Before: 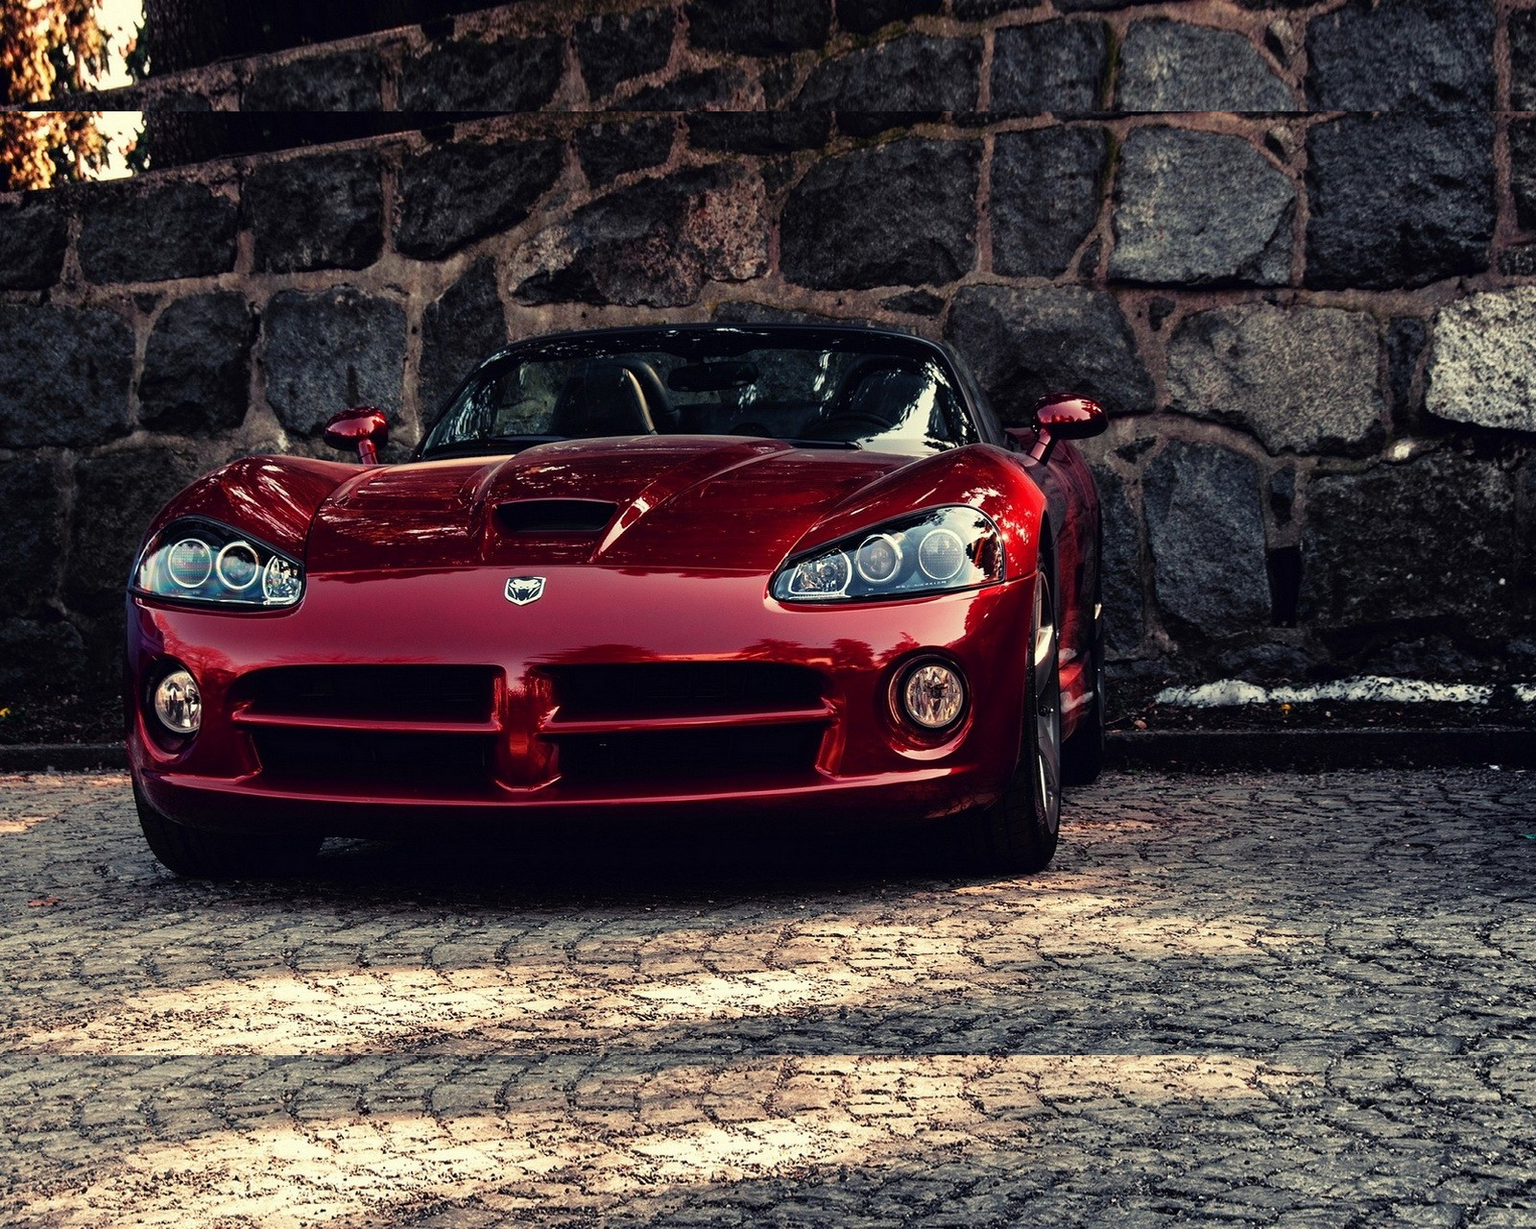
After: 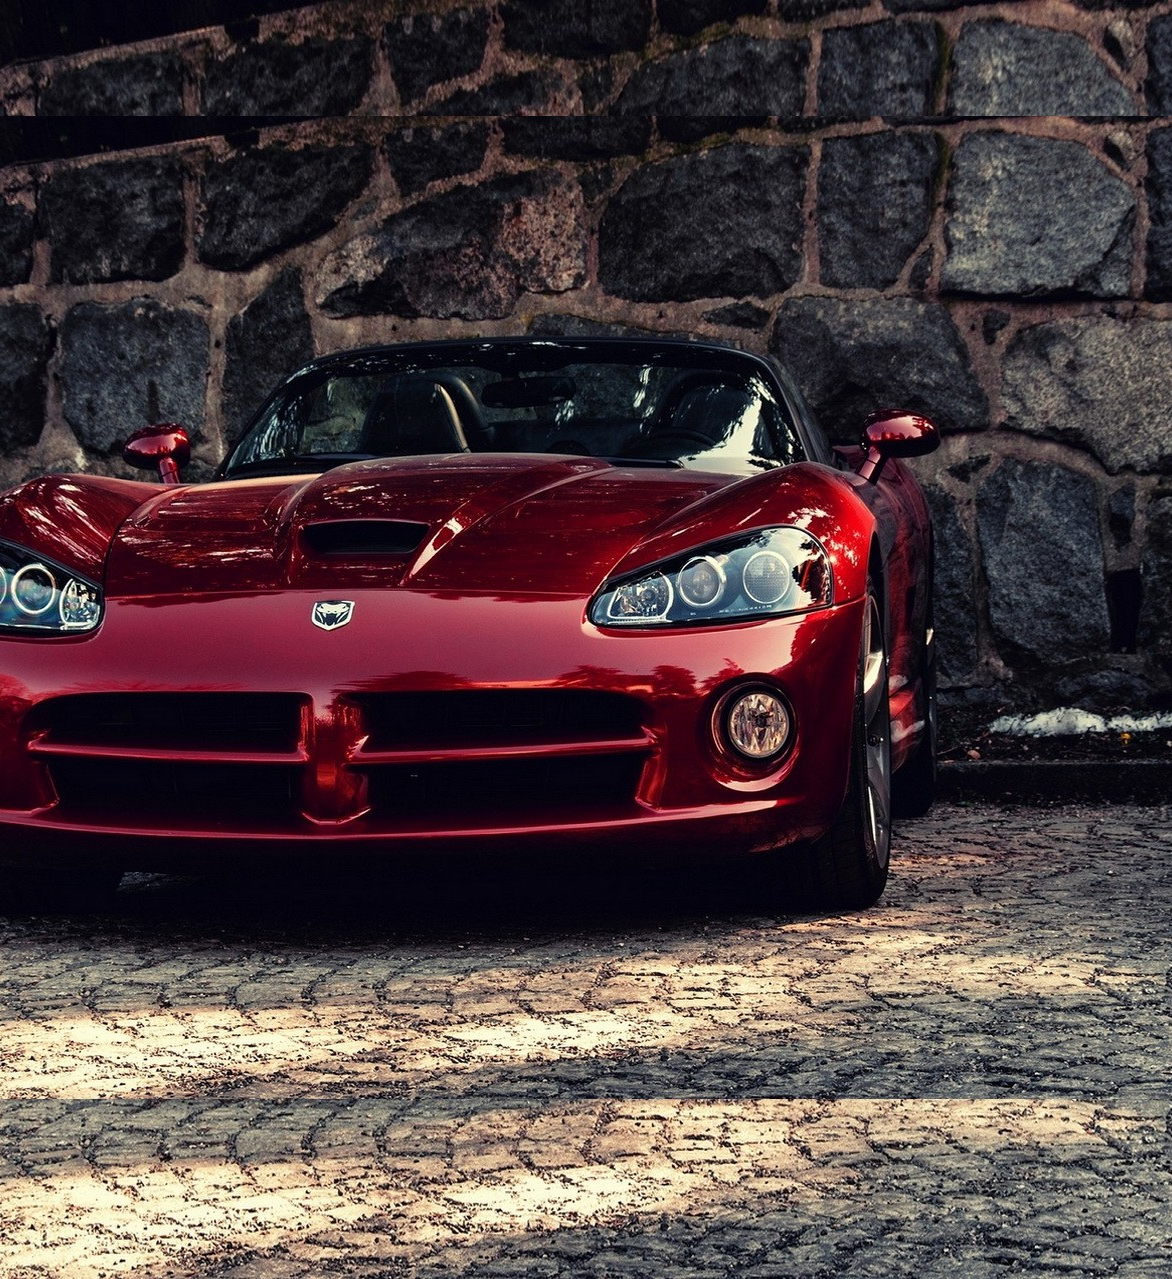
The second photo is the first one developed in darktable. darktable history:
crop: left 13.425%, top 0%, right 13.304%
